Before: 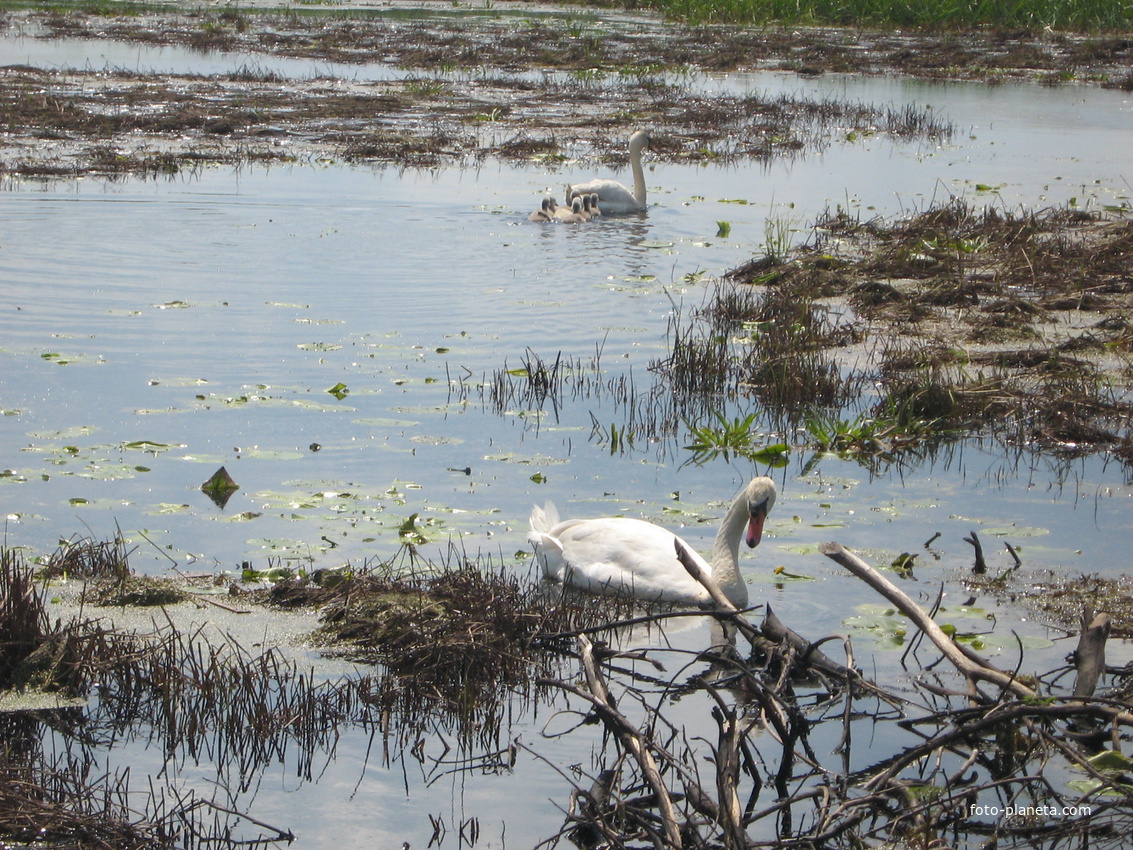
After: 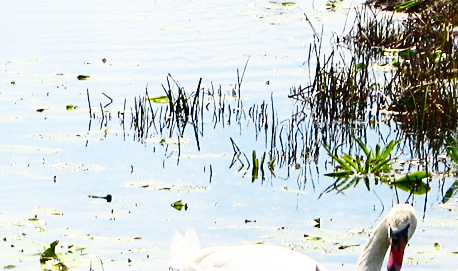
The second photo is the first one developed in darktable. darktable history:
contrast brightness saturation: contrast 0.22, brightness -0.19, saturation 0.24
crop: left 31.751%, top 32.172%, right 27.8%, bottom 35.83%
base curve: curves: ch0 [(0, 0) (0.026, 0.03) (0.109, 0.232) (0.351, 0.748) (0.669, 0.968) (1, 1)], preserve colors none
sharpen: on, module defaults
